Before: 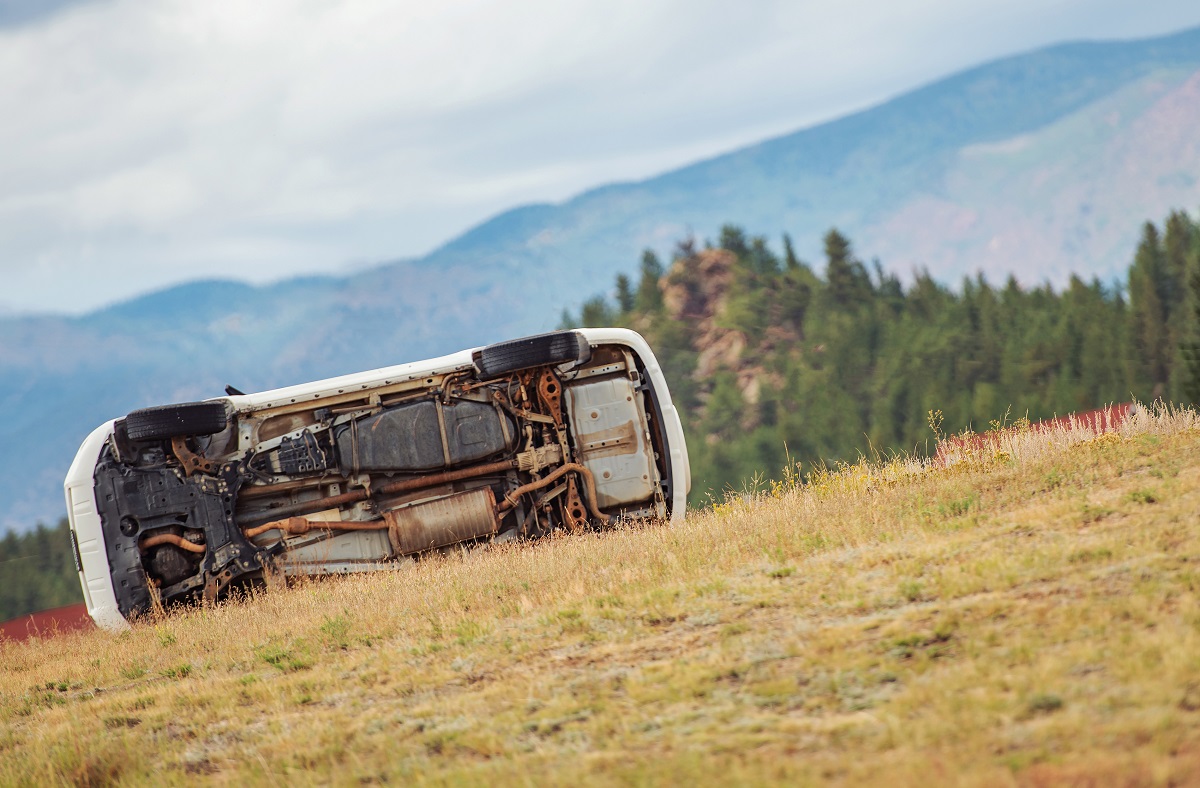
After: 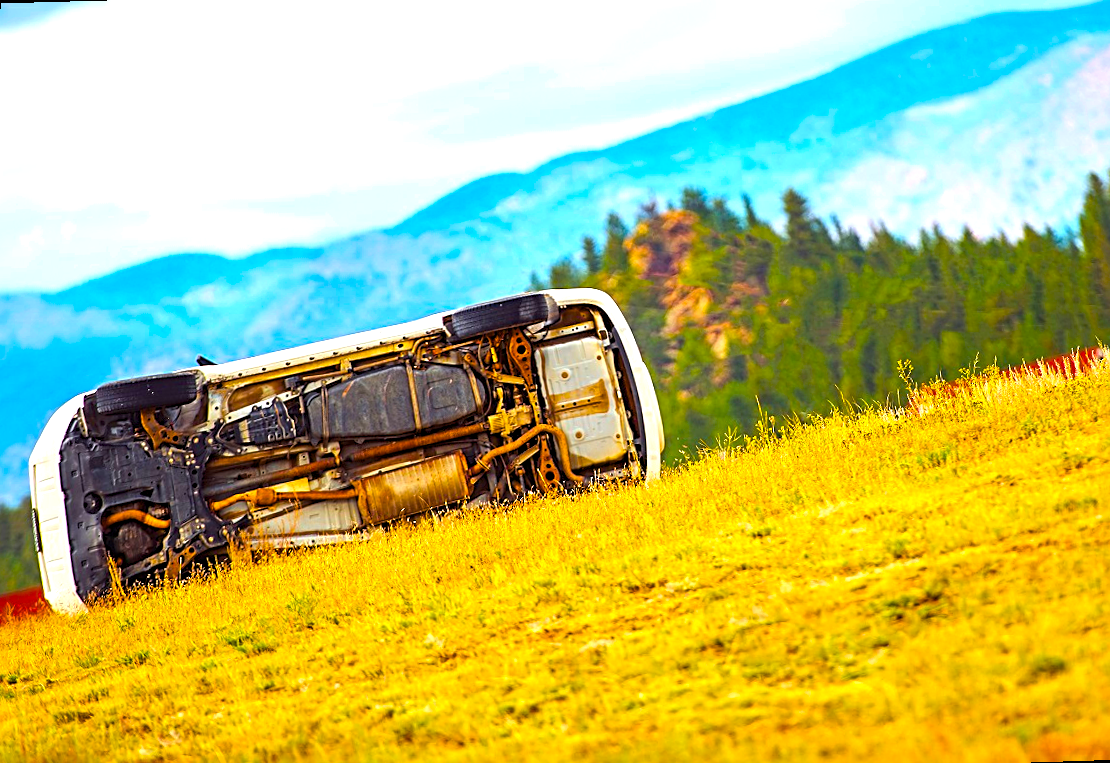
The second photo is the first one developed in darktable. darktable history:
color balance rgb: linear chroma grading › global chroma 20%, perceptual saturation grading › global saturation 65%, perceptual saturation grading › highlights 50%, perceptual saturation grading › shadows 30%, perceptual brilliance grading › global brilliance 12%, perceptual brilliance grading › highlights 15%, global vibrance 20%
sharpen: radius 2.767
rotate and perspective: rotation -1.68°, lens shift (vertical) -0.146, crop left 0.049, crop right 0.912, crop top 0.032, crop bottom 0.96
